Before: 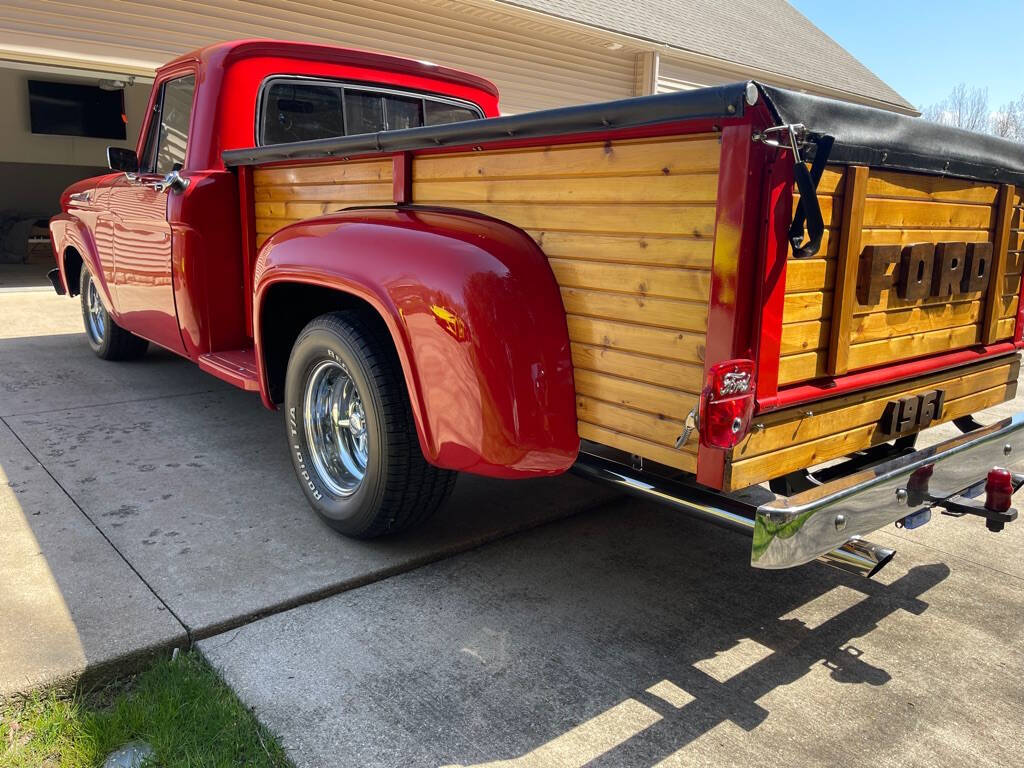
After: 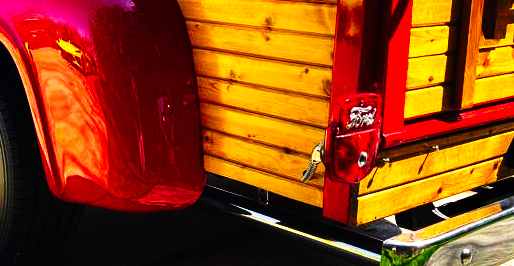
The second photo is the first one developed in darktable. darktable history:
color balance rgb: linear chroma grading › global chroma 8.33%, perceptual saturation grading › global saturation 18.52%, global vibrance 7.87%
tone curve: curves: ch0 [(0, 0) (0.003, 0.005) (0.011, 0.008) (0.025, 0.013) (0.044, 0.017) (0.069, 0.022) (0.1, 0.029) (0.136, 0.038) (0.177, 0.053) (0.224, 0.081) (0.277, 0.128) (0.335, 0.214) (0.399, 0.343) (0.468, 0.478) (0.543, 0.641) (0.623, 0.798) (0.709, 0.911) (0.801, 0.971) (0.898, 0.99) (1, 1)], preserve colors none
crop: left 36.607%, top 34.735%, right 13.146%, bottom 30.611%
